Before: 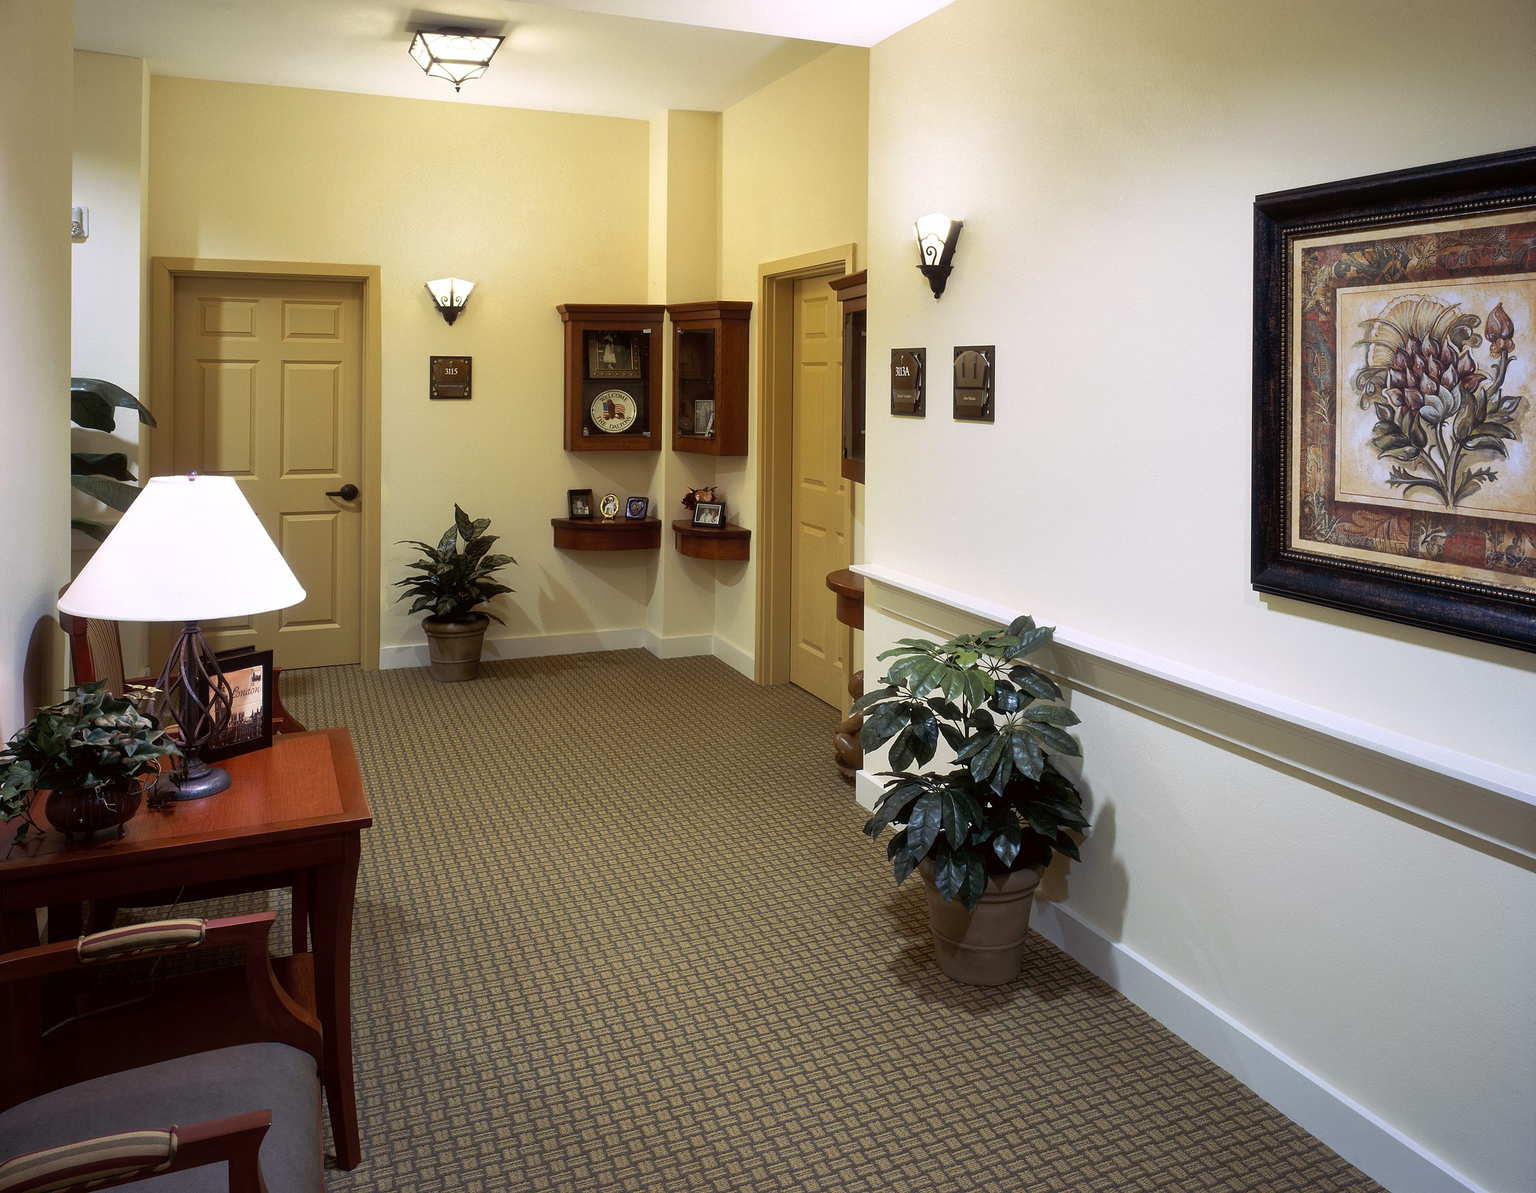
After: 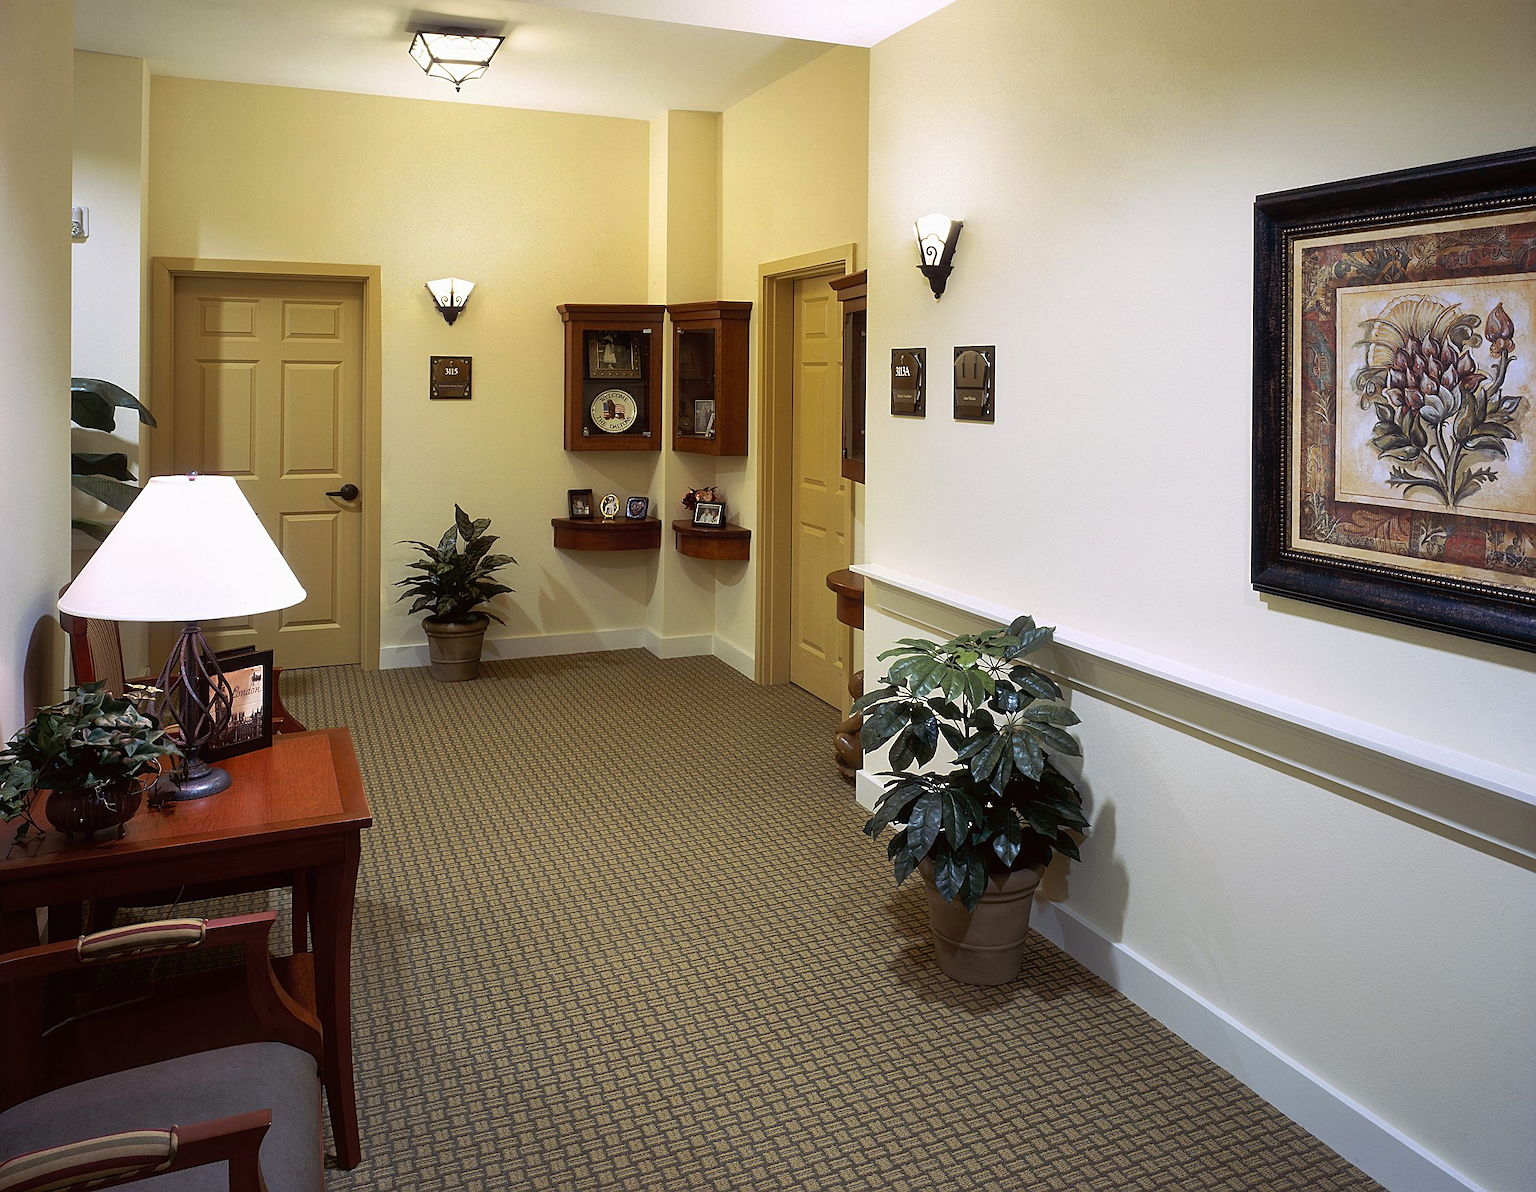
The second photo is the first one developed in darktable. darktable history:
contrast brightness saturation: contrast -0.02, brightness -0.01, saturation 0.03
sharpen: on, module defaults
